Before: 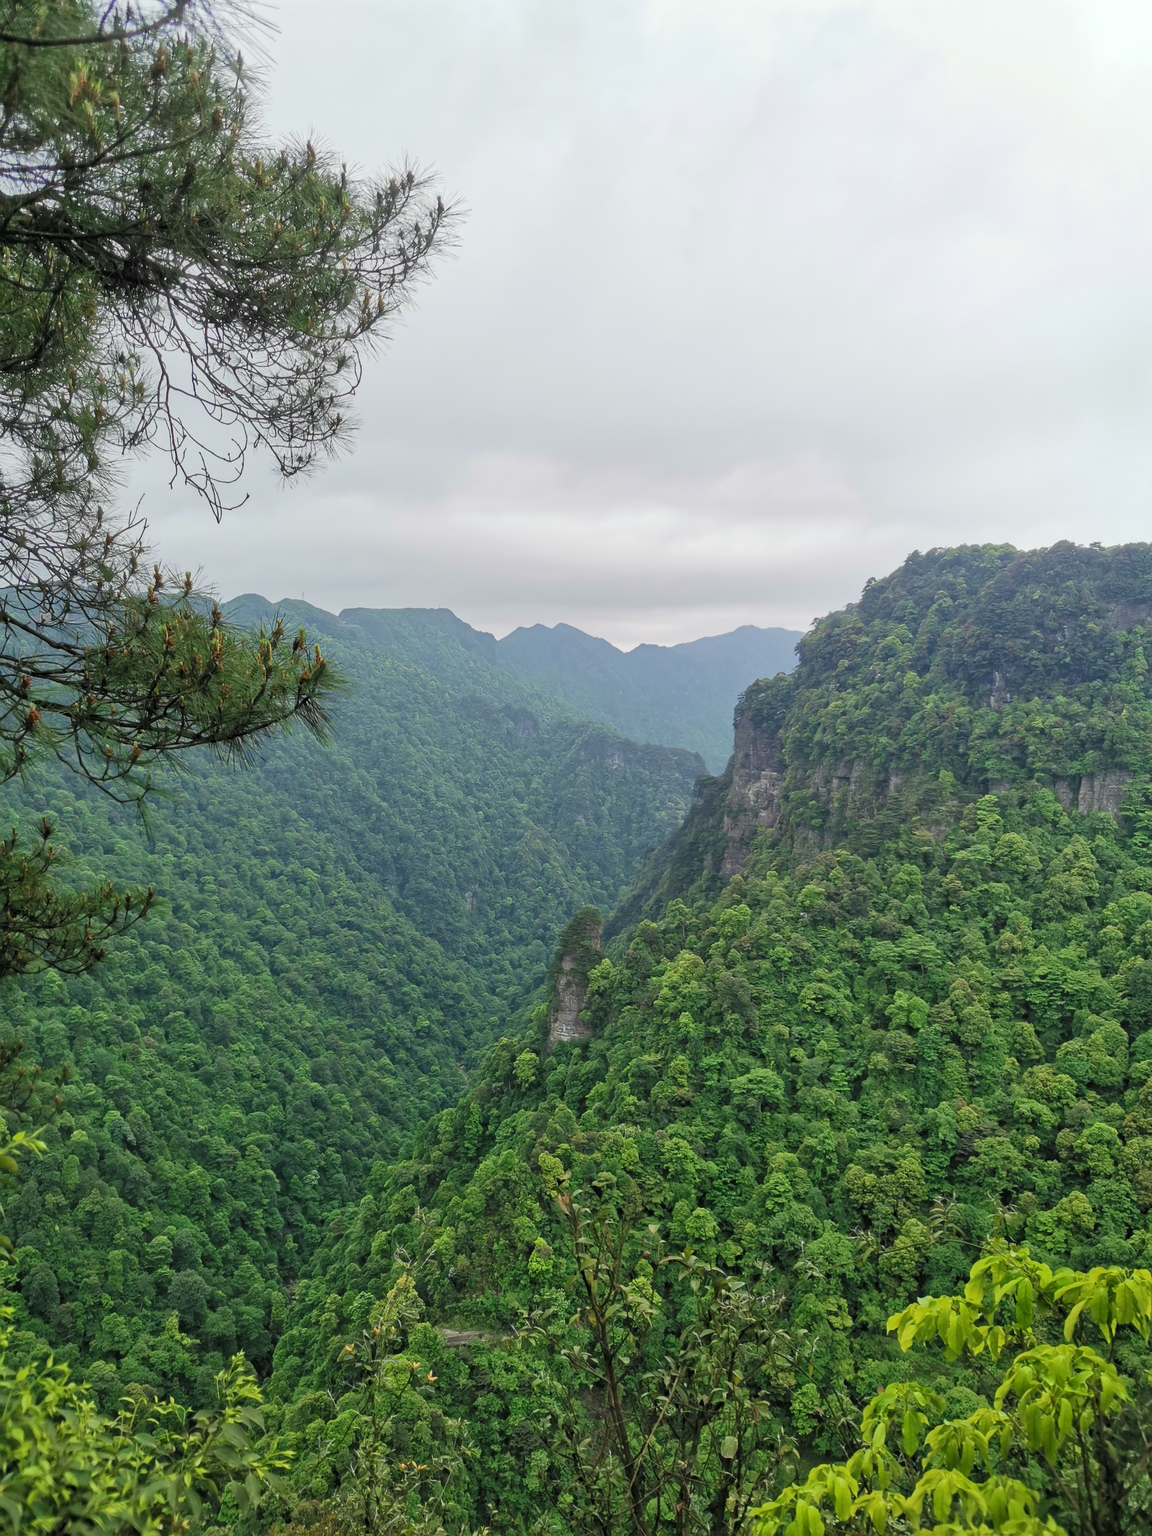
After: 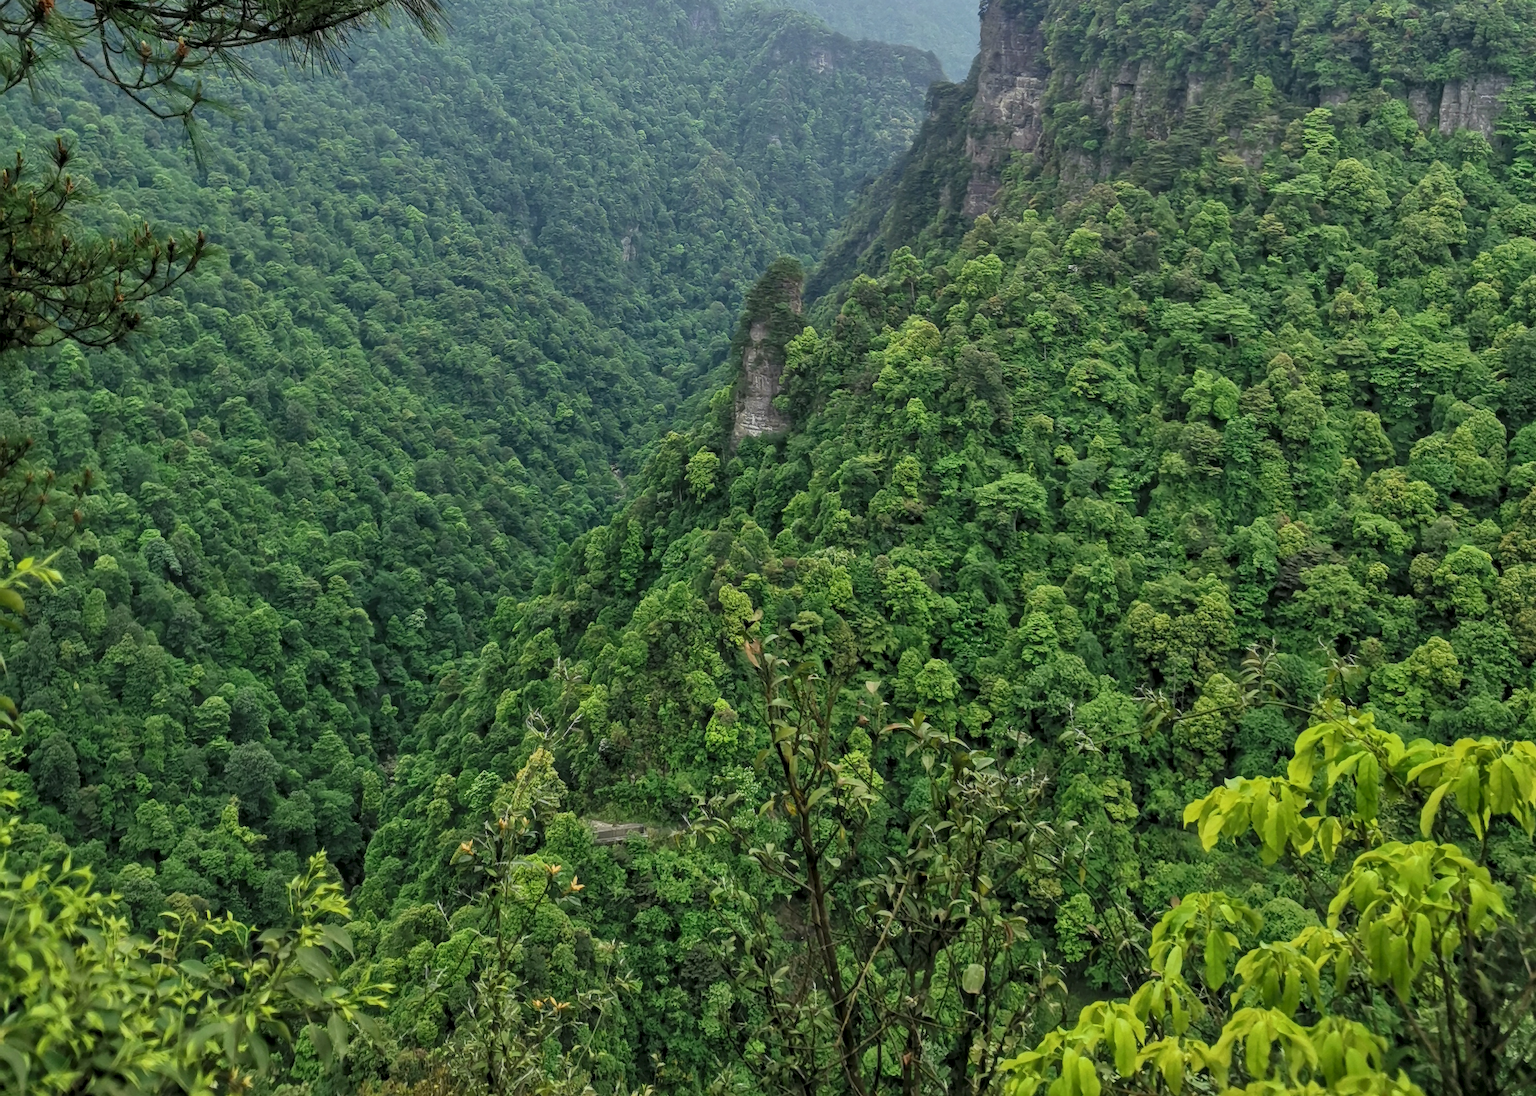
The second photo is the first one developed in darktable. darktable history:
crop and rotate: top 46.523%, right 0.096%
local contrast: on, module defaults
